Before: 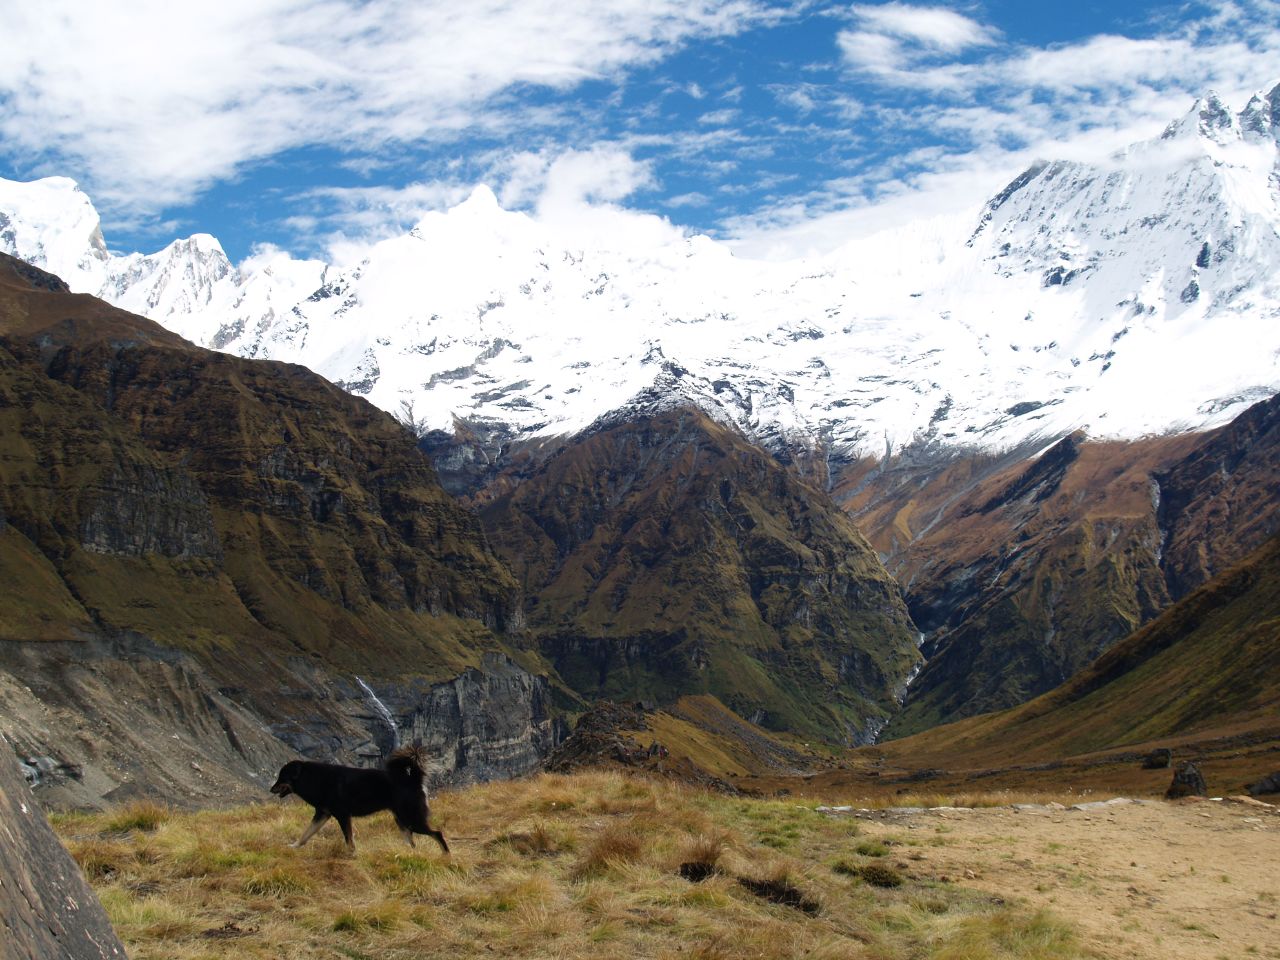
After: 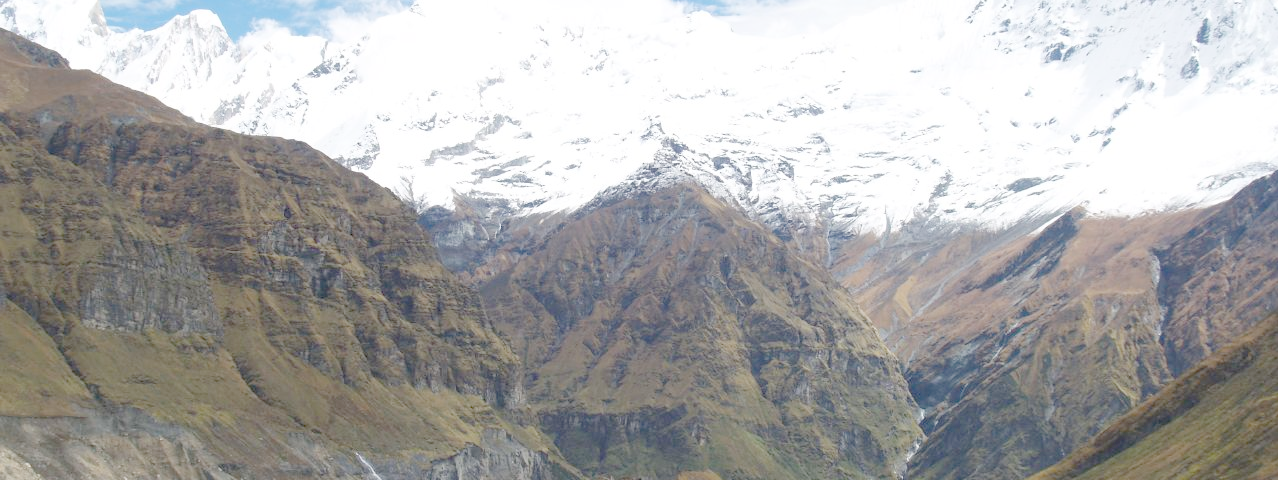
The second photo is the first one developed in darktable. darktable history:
crop: top 23.352%, bottom 26.648%
